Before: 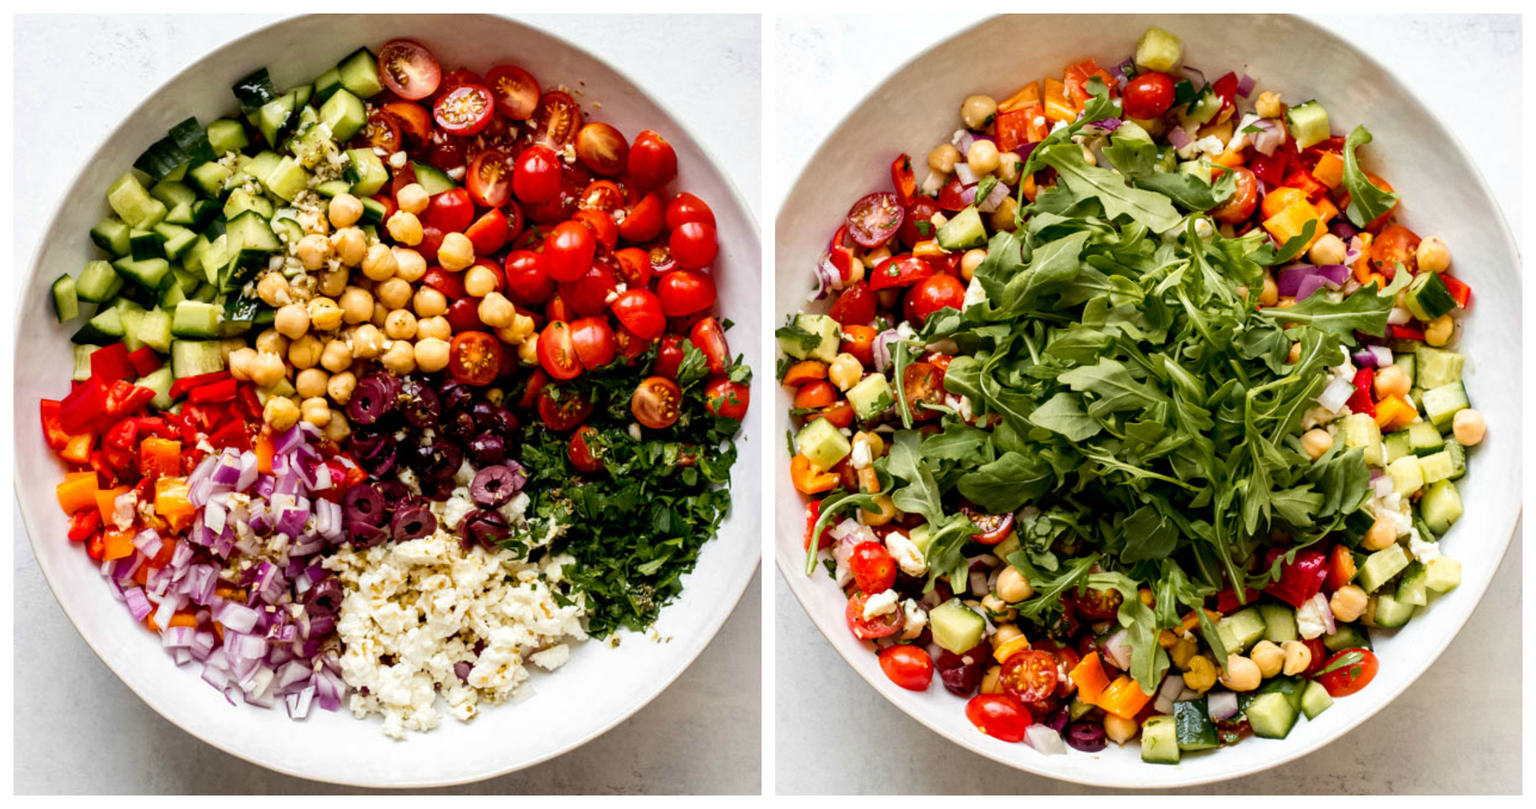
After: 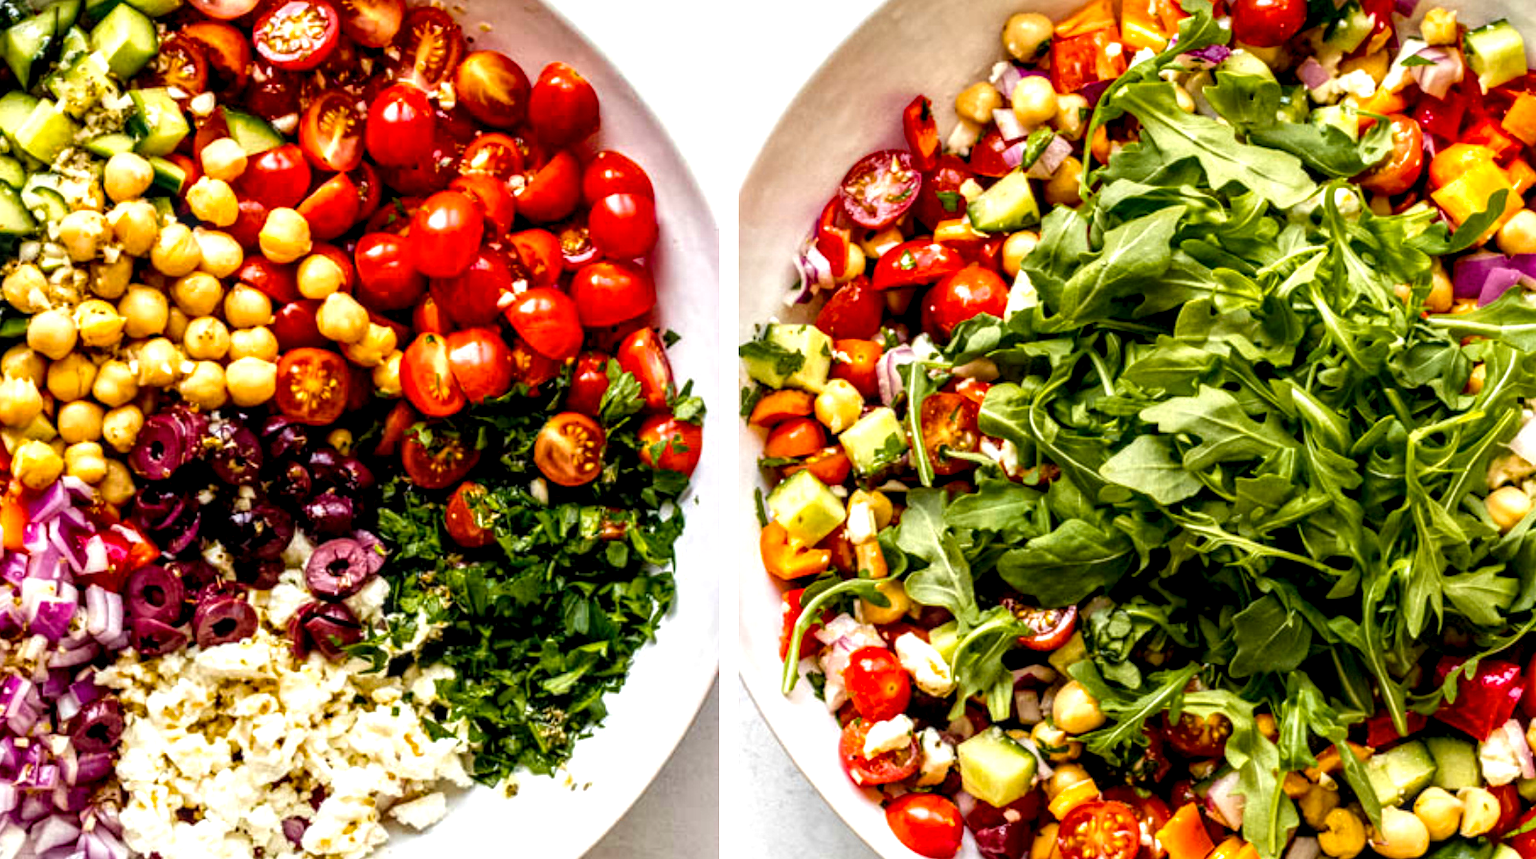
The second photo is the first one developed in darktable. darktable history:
crop and rotate: left 16.665%, top 10.691%, right 12.953%, bottom 14.409%
color balance rgb: perceptual saturation grading › global saturation 17.715%, perceptual brilliance grading › global brilliance 9.972%, perceptual brilliance grading › shadows 15.609%
local contrast: detail 156%
